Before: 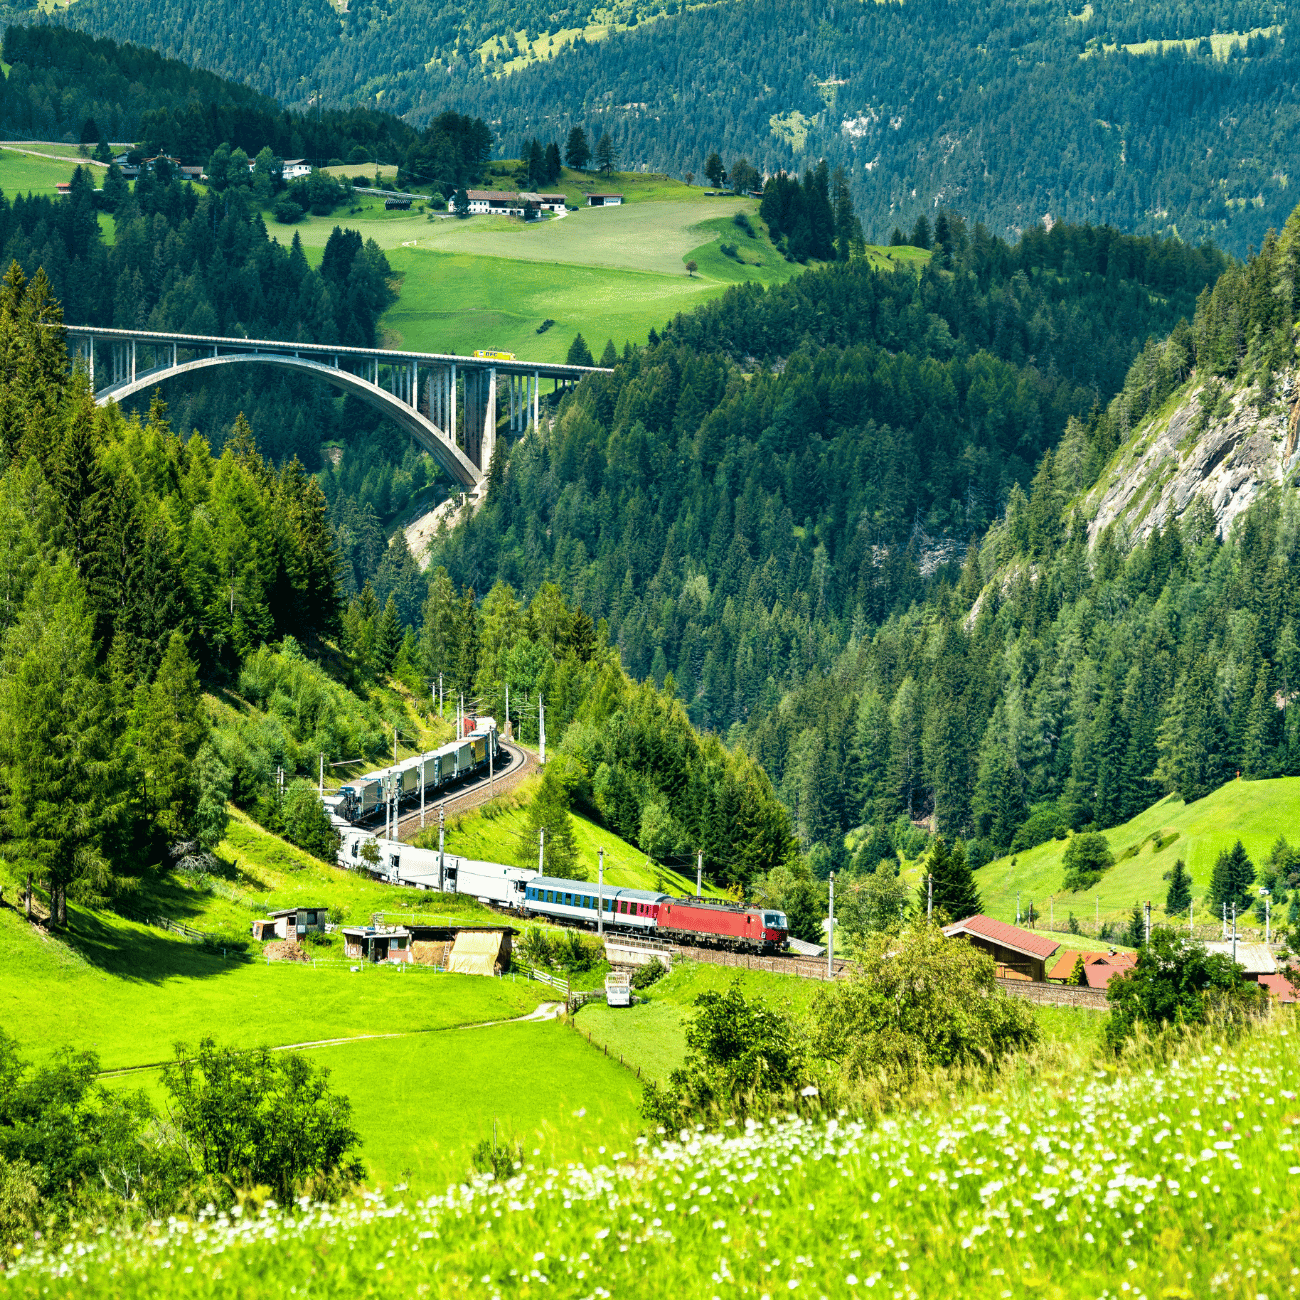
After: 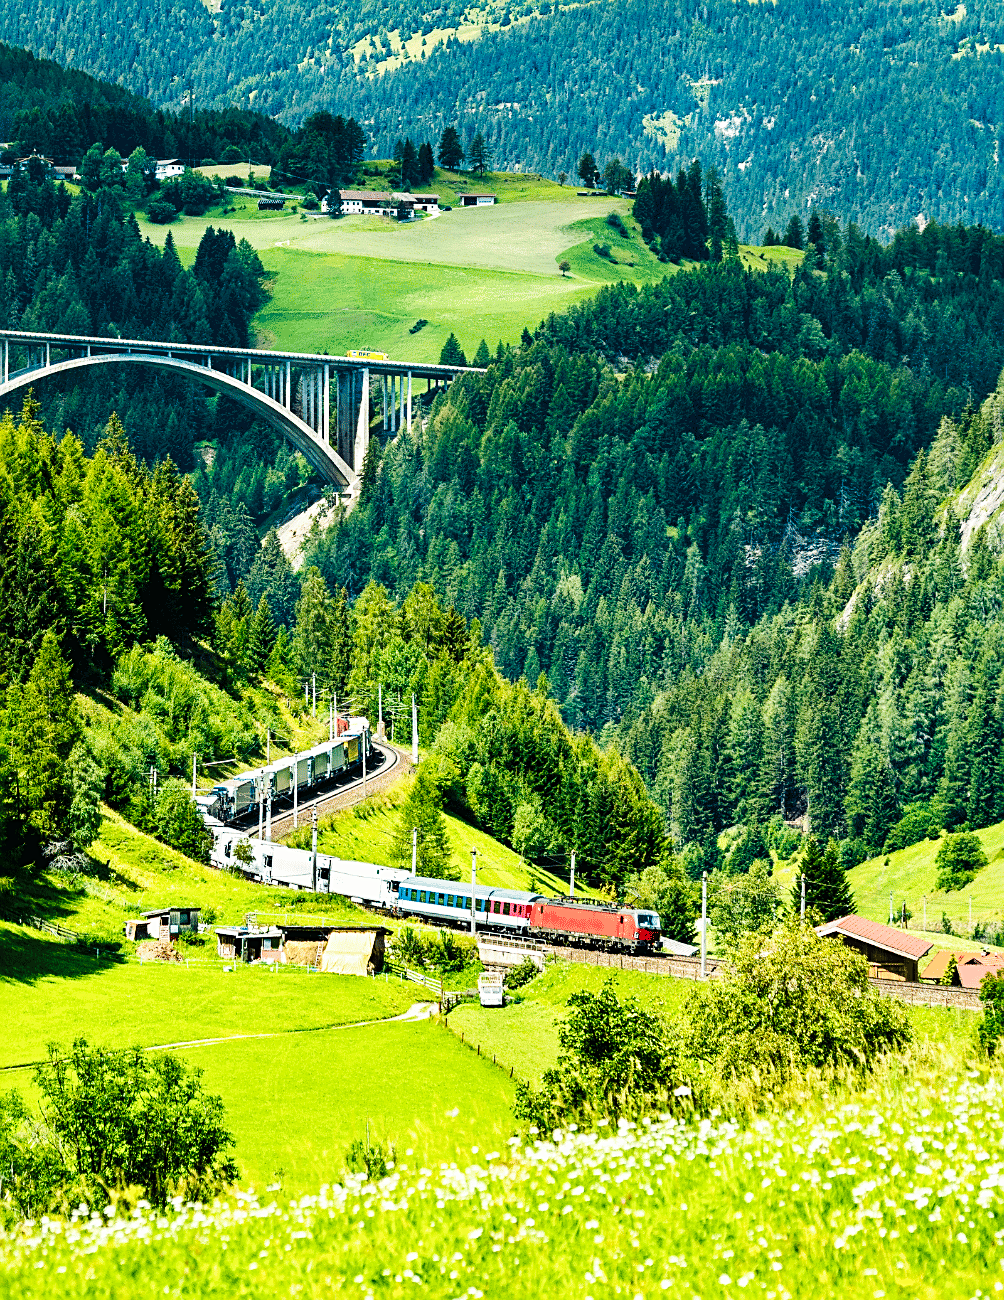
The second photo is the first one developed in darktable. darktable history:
sharpen: on, module defaults
crop: left 9.843%, right 12.887%
base curve: curves: ch0 [(0, 0) (0.036, 0.025) (0.121, 0.166) (0.206, 0.329) (0.605, 0.79) (1, 1)], preserve colors none
